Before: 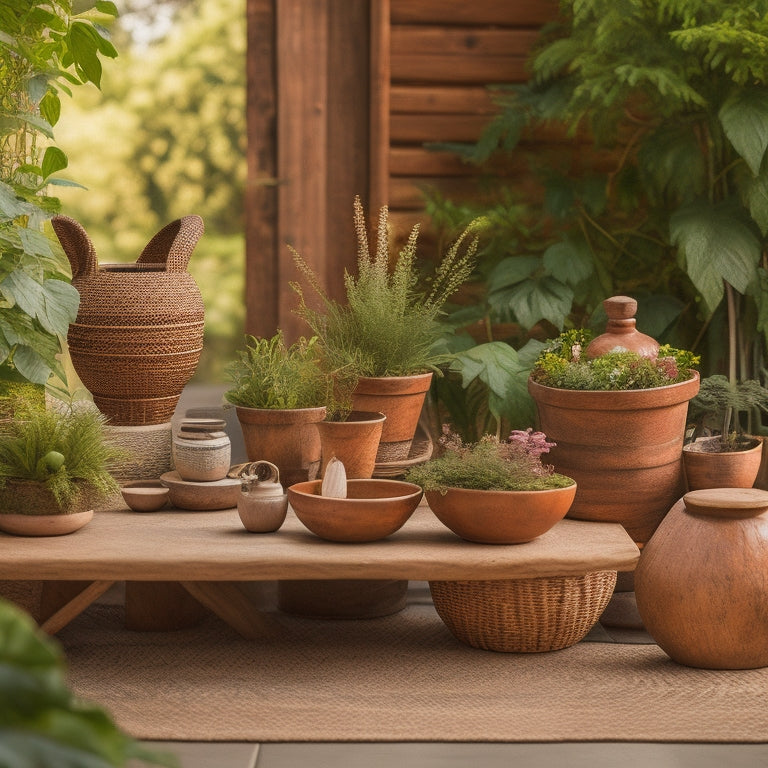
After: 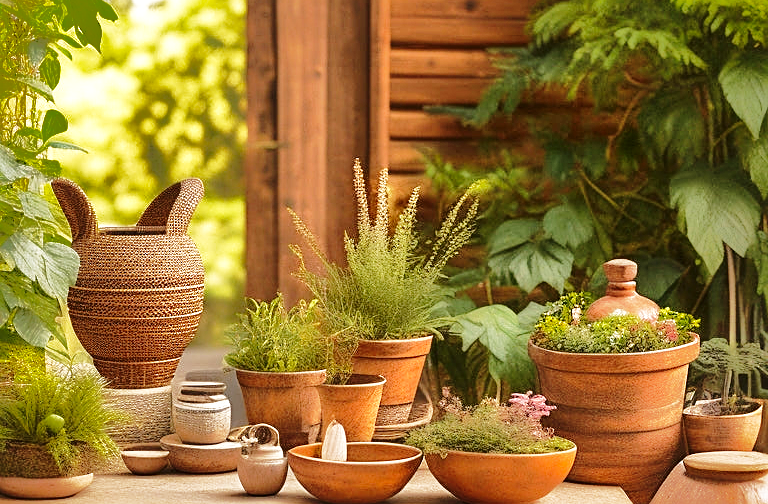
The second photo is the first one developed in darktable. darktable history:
sharpen: on, module defaults
crop and rotate: top 4.848%, bottom 29.503%
exposure: exposure 0.2 EV, compensate highlight preservation false
local contrast: mode bilateral grid, contrast 20, coarseness 50, detail 141%, midtone range 0.2
base curve: curves: ch0 [(0, 0) (0.026, 0.03) (0.109, 0.232) (0.351, 0.748) (0.669, 0.968) (1, 1)], preserve colors none
shadows and highlights: shadows -19.91, highlights -73.15
